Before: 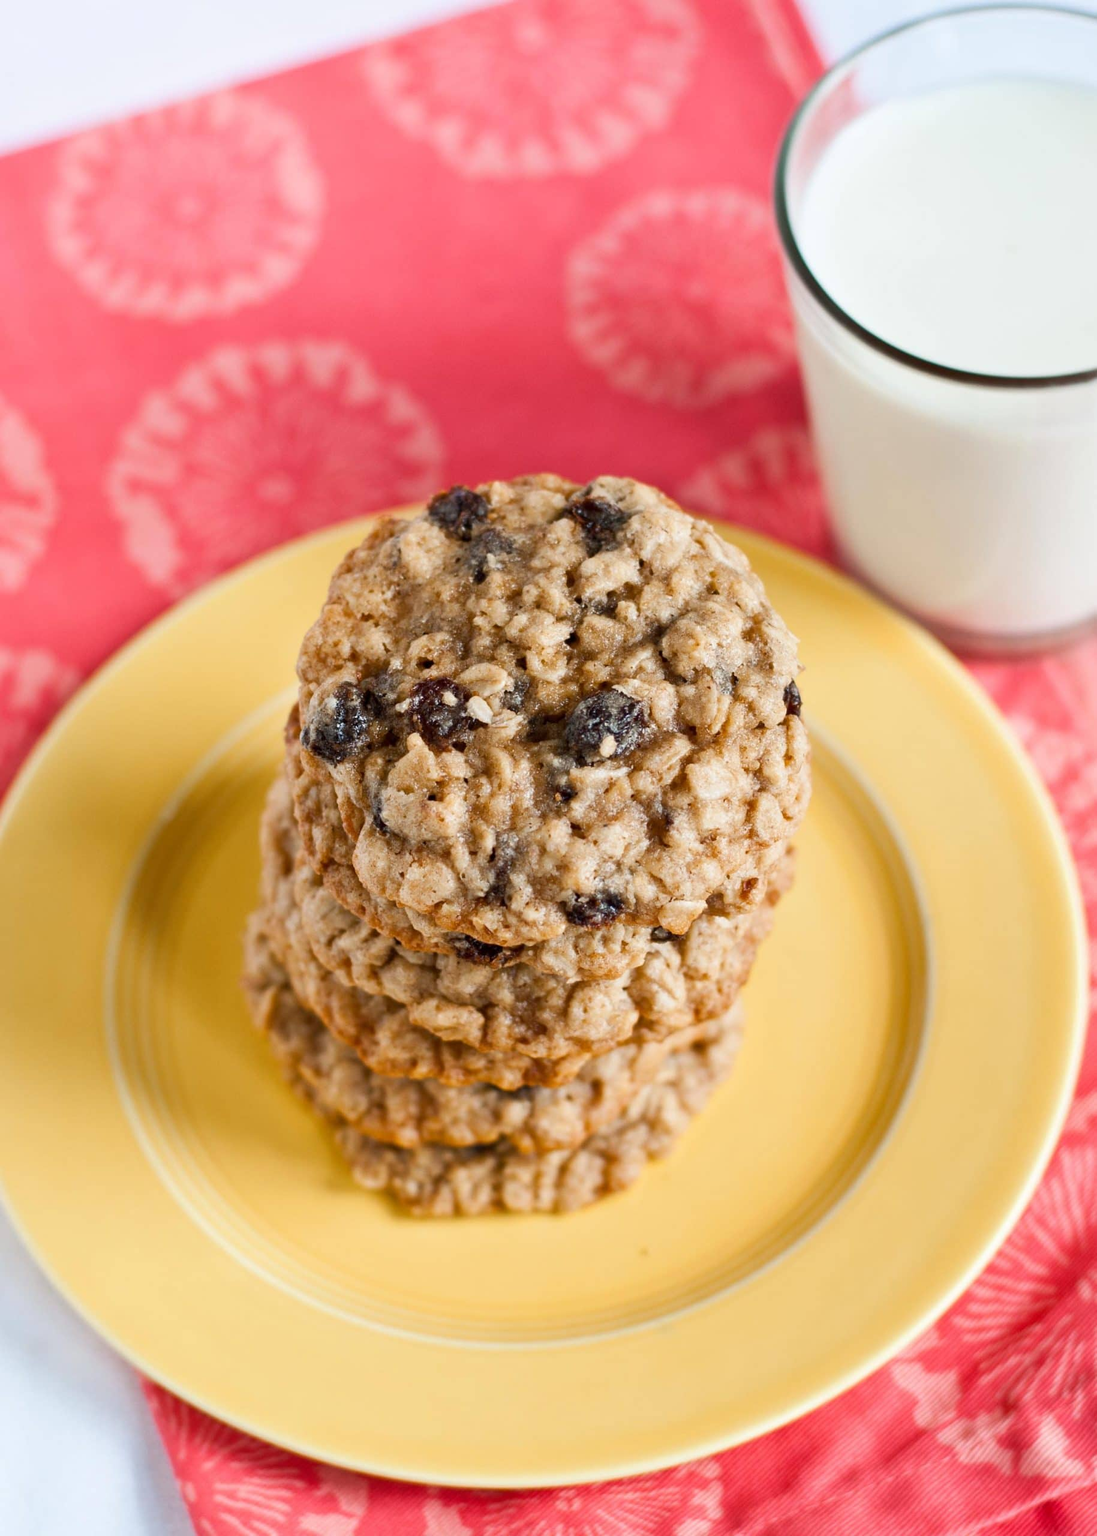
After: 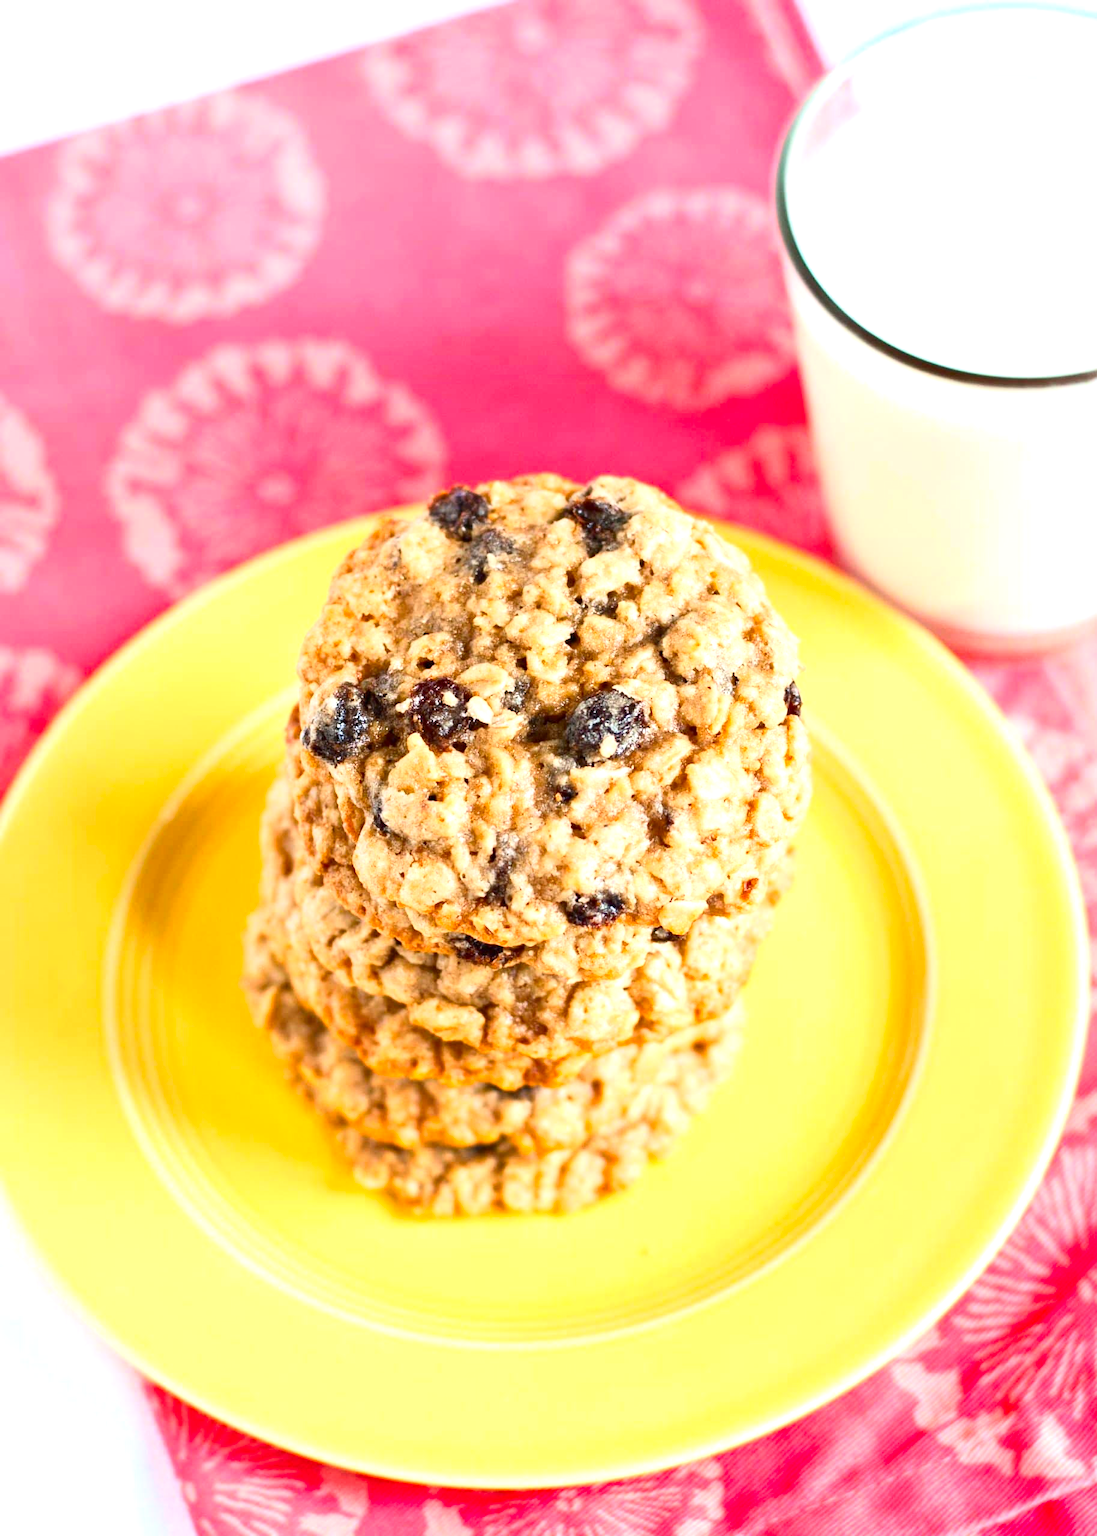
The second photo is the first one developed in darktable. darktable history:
exposure: black level correction 0, exposure 0.9 EV, compensate highlight preservation false
contrast brightness saturation: contrast 0.23, brightness 0.1, saturation 0.29
